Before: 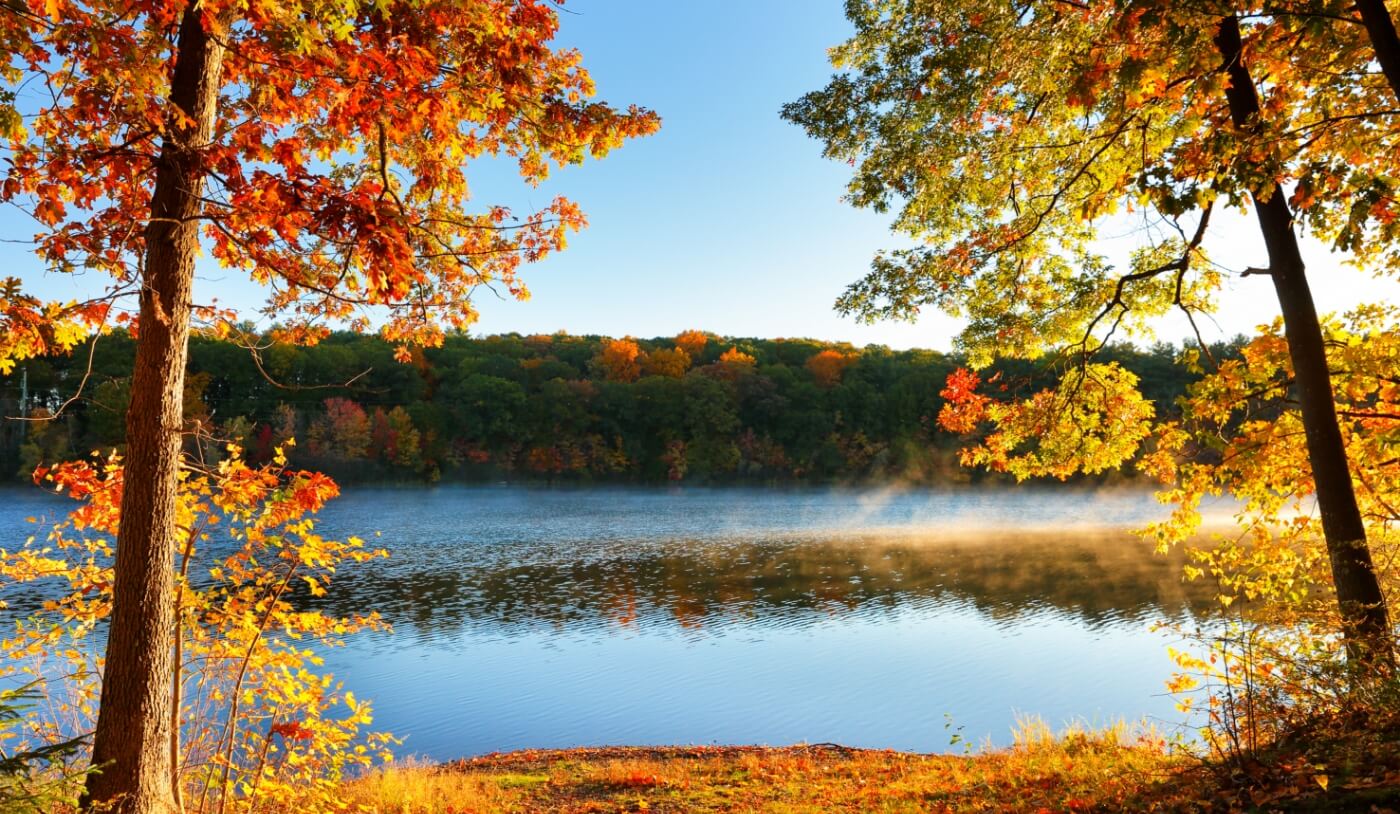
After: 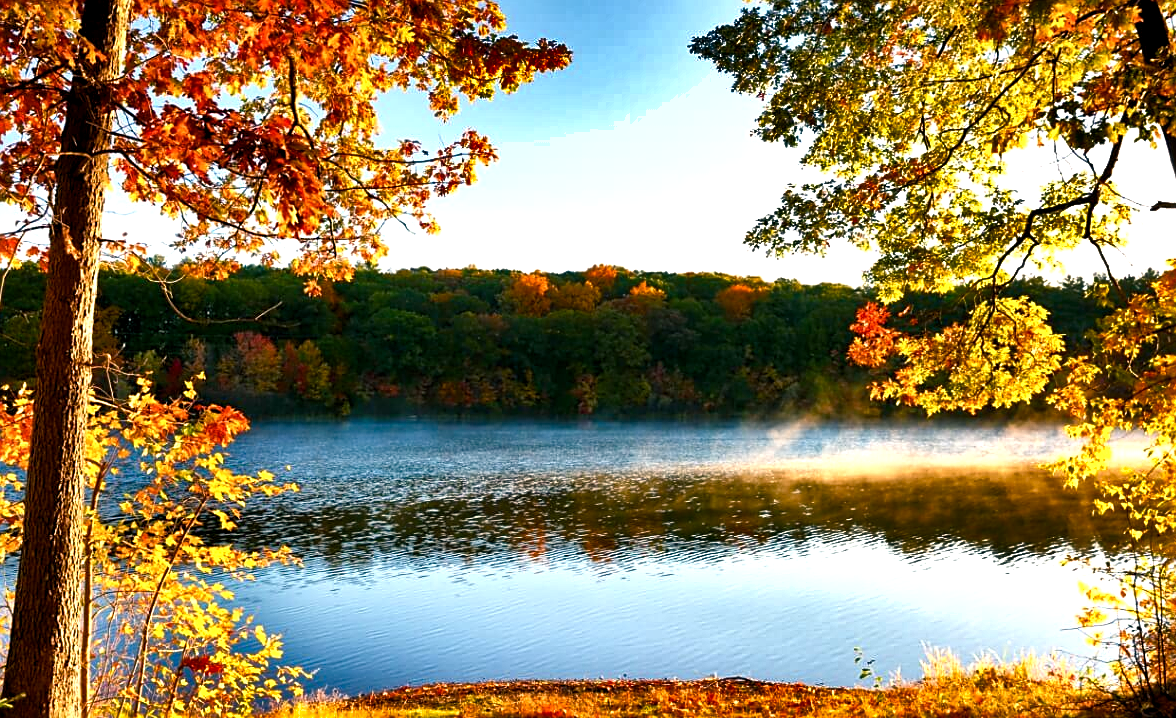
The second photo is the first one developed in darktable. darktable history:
crop: left 6.446%, top 8.188%, right 9.538%, bottom 3.548%
color balance rgb: shadows lift › chroma 2%, shadows lift › hue 185.64°, power › luminance 1.48%, highlights gain › chroma 3%, highlights gain › hue 54.51°, global offset › luminance -0.4%, perceptual saturation grading › highlights -18.47%, perceptual saturation grading › mid-tones 6.62%, perceptual saturation grading › shadows 28.22%, perceptual brilliance grading › highlights 15.68%, perceptual brilliance grading › shadows -14.29%, global vibrance 25.96%, contrast 6.45%
shadows and highlights: shadows 20.91, highlights -82.73, soften with gaussian
sharpen: on, module defaults
